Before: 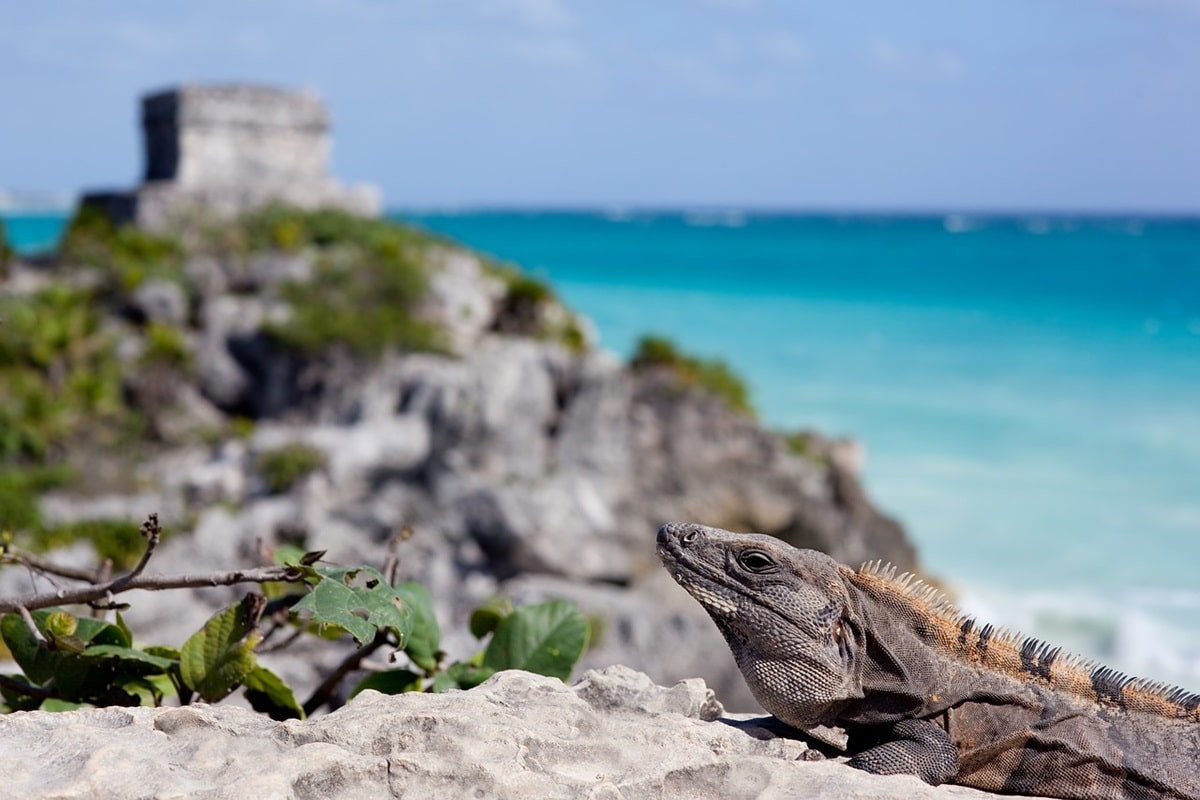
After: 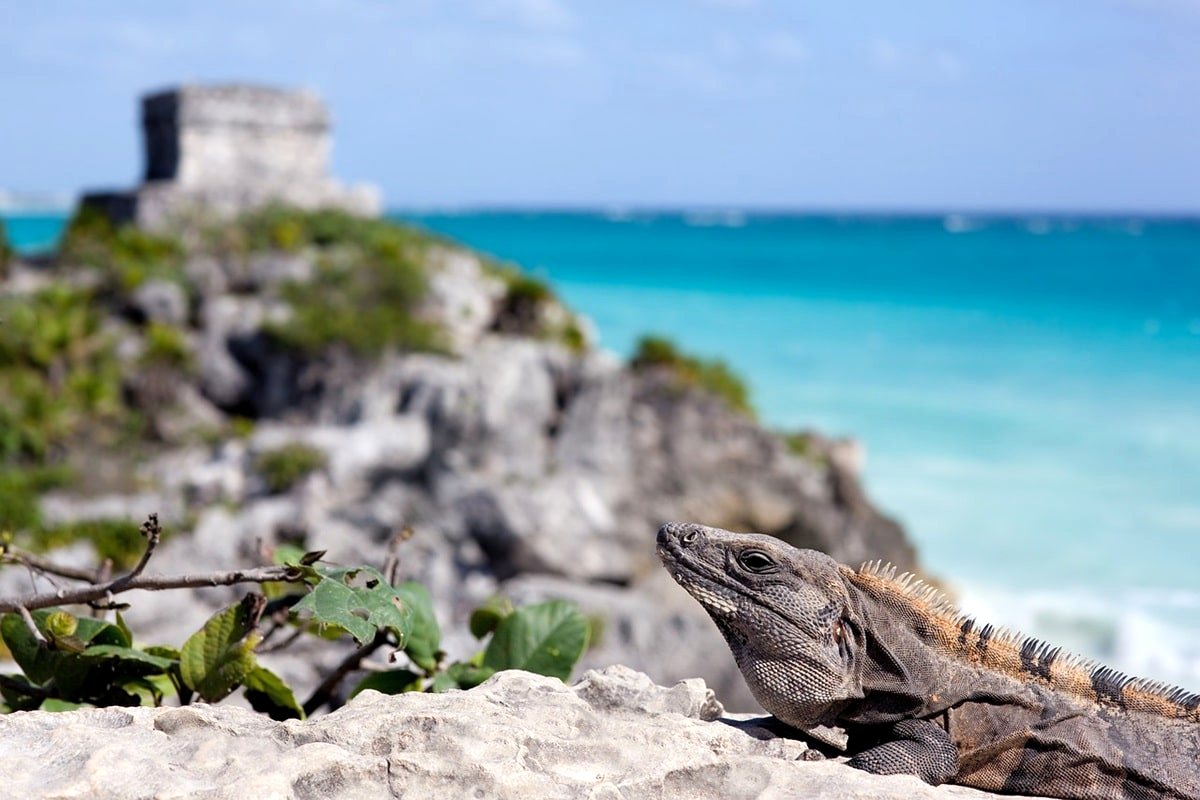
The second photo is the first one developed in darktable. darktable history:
levels: levels [0.016, 0.492, 0.969]
exposure: black level correction 0, exposure 0.2 EV, compensate highlight preservation false
